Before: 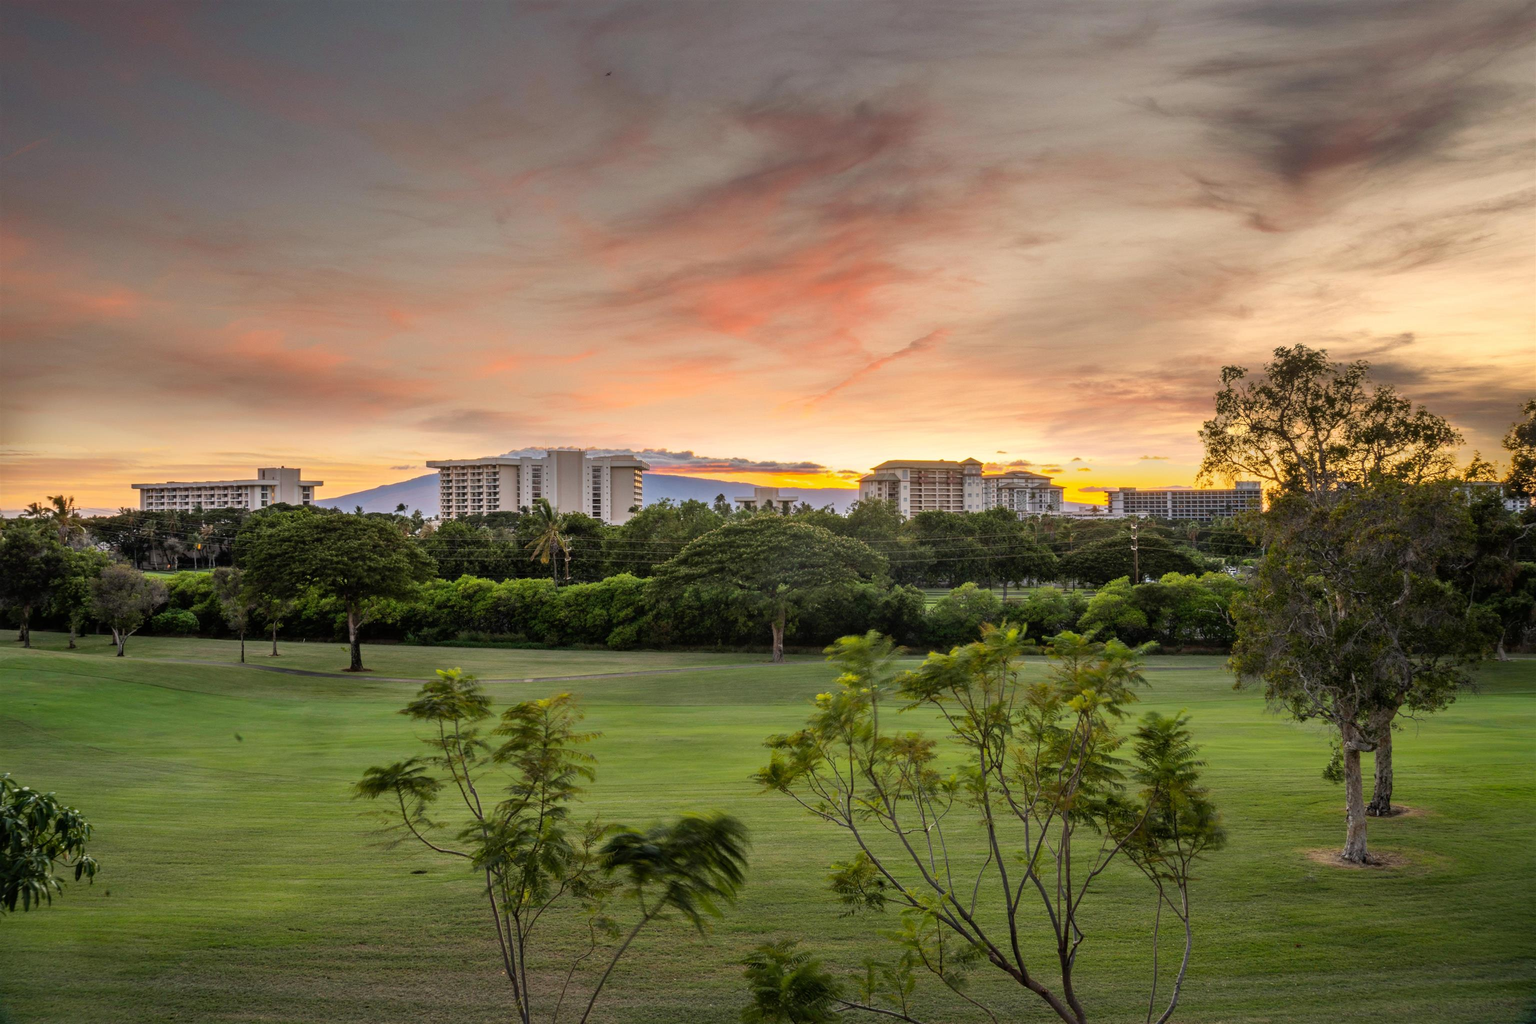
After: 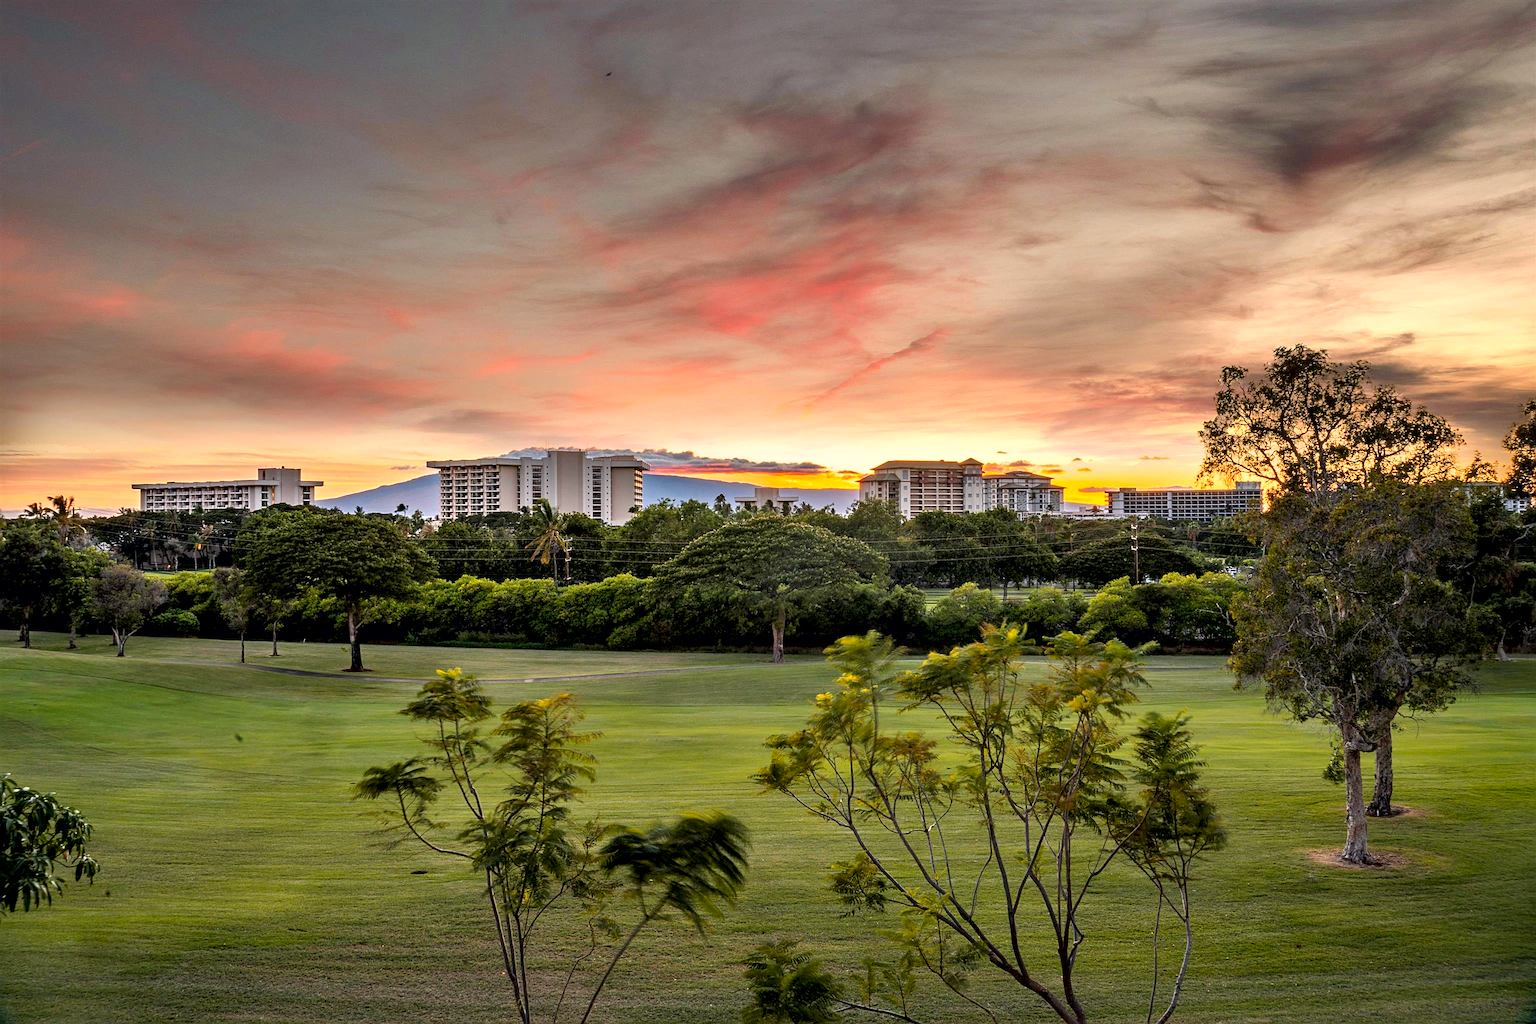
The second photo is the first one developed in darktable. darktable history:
shadows and highlights: shadows 25.59, highlights -24.11
color zones: curves: ch1 [(0.235, 0.558) (0.75, 0.5)]; ch2 [(0.25, 0.462) (0.749, 0.457)]
contrast equalizer: octaves 7, y [[0.627 ×6], [0.563 ×6], [0 ×6], [0 ×6], [0 ×6]], mix 0.605
sharpen: on, module defaults
